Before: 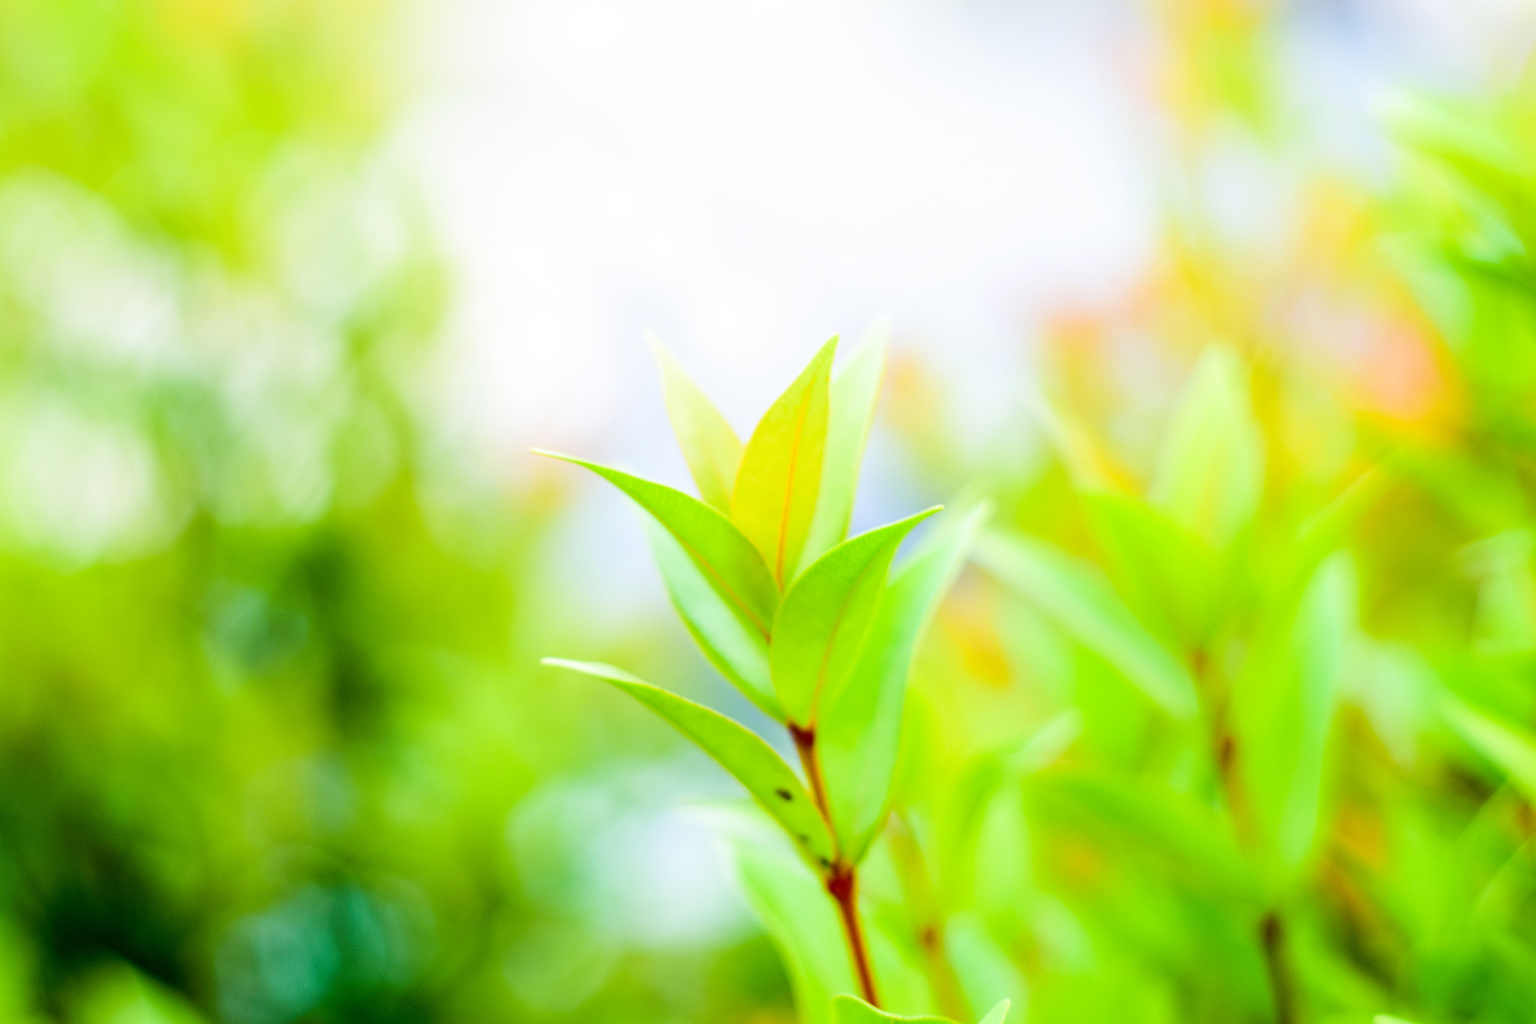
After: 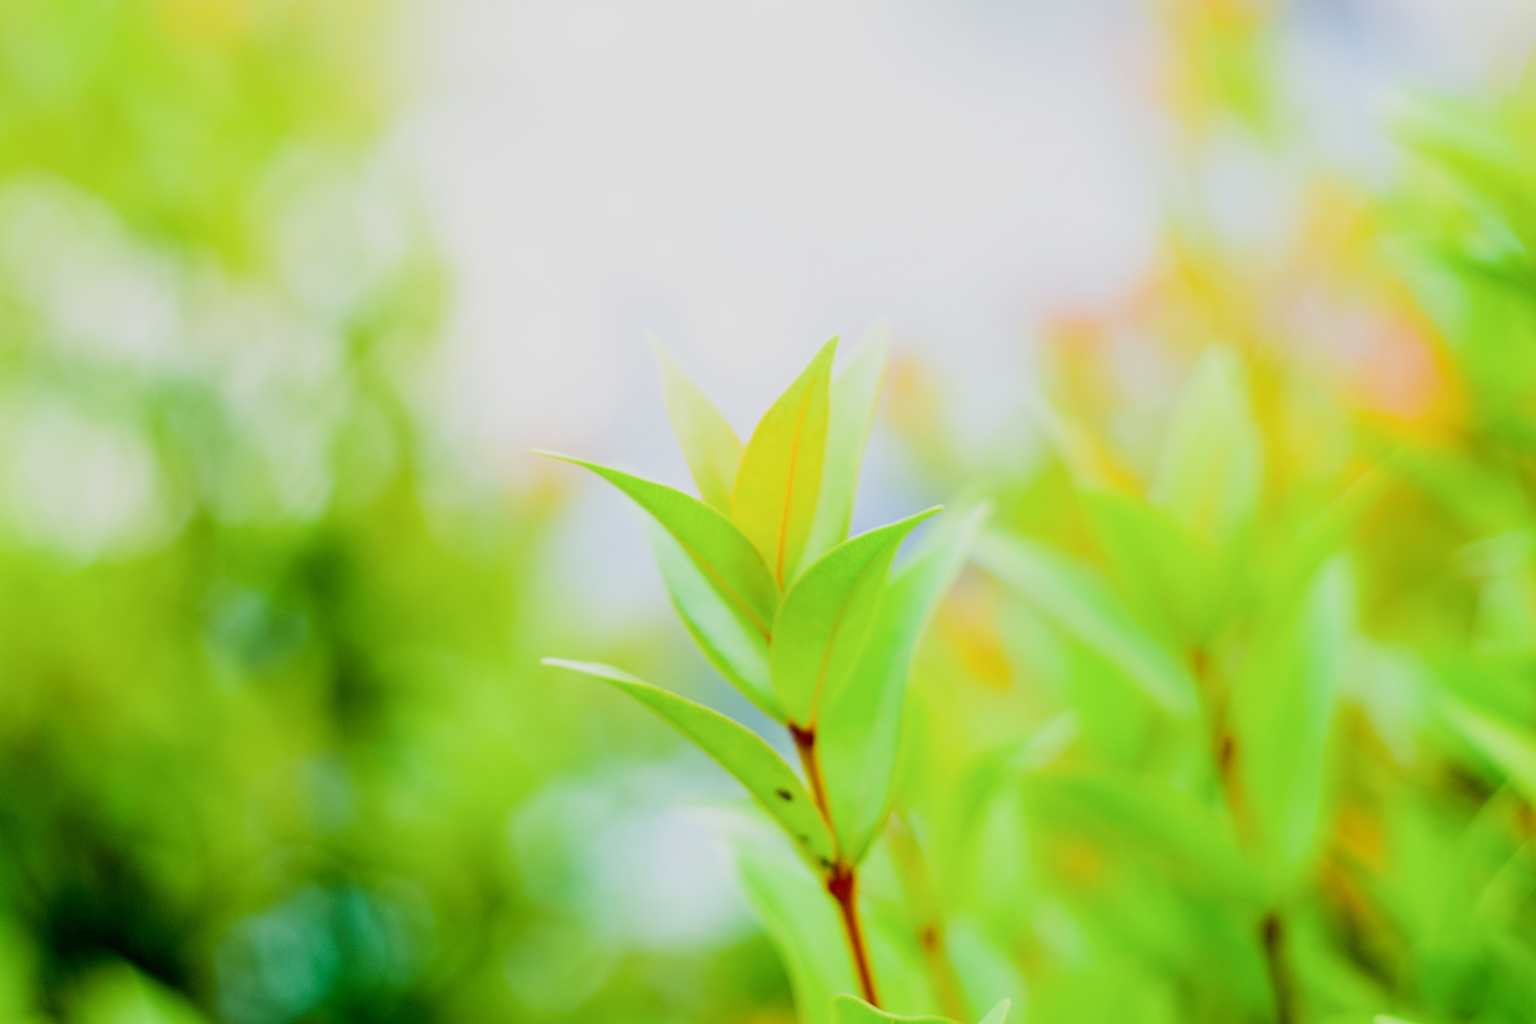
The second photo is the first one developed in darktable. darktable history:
filmic rgb: middle gray luminance 18.28%, black relative exposure -11.14 EV, white relative exposure 3.7 EV, threshold 5.97 EV, target black luminance 0%, hardness 5.88, latitude 56.69%, contrast 0.965, shadows ↔ highlights balance 49.81%, enable highlight reconstruction true
